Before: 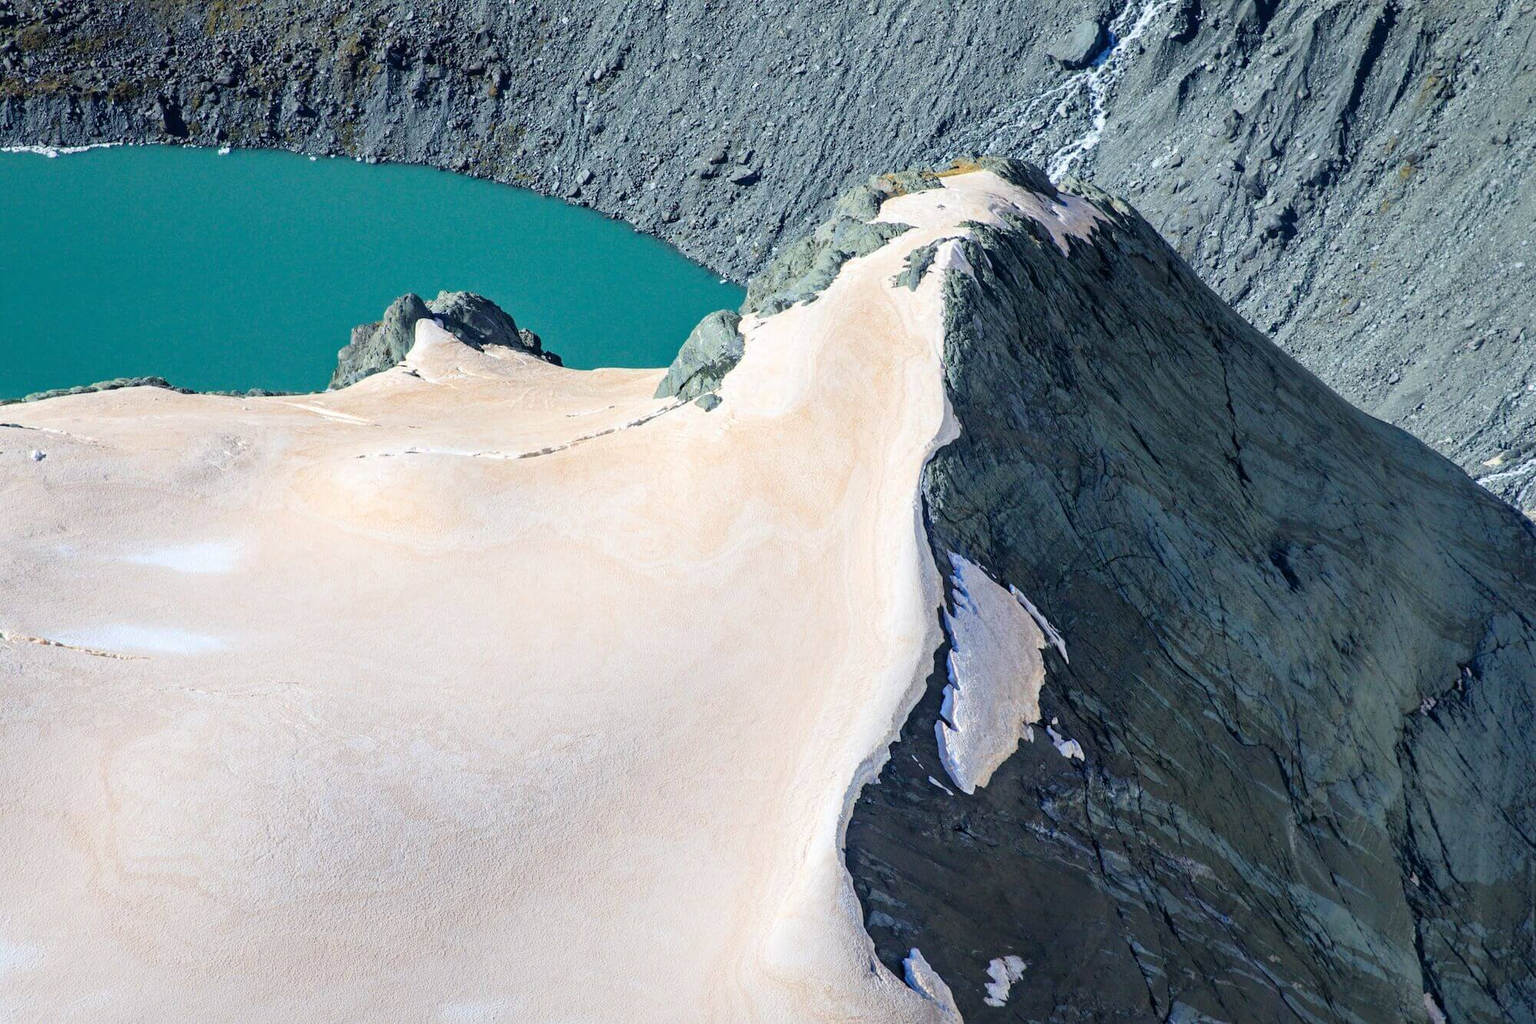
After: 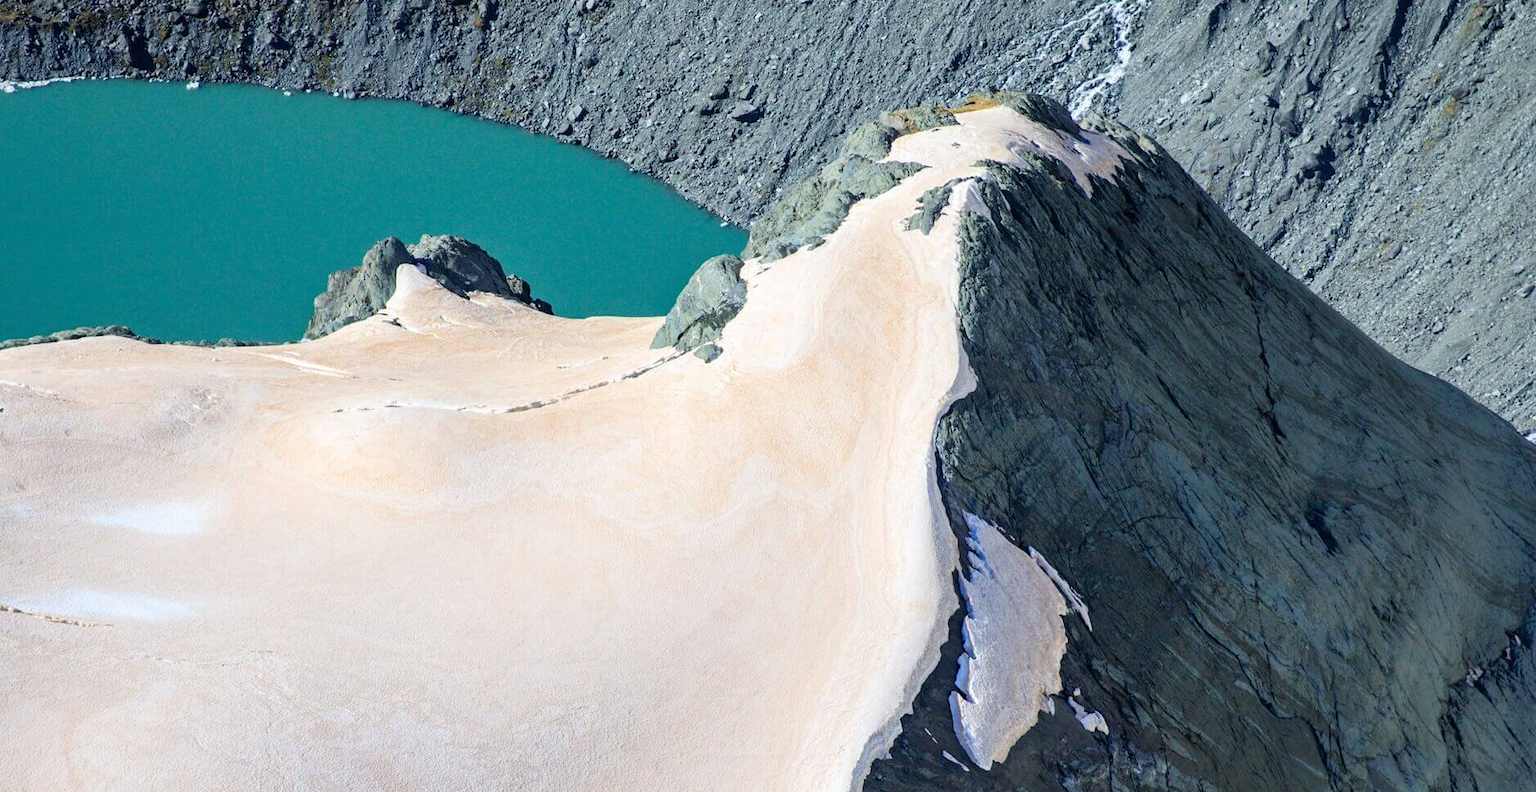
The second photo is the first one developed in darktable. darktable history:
crop: left 2.825%, top 6.968%, right 3.199%, bottom 20.193%
